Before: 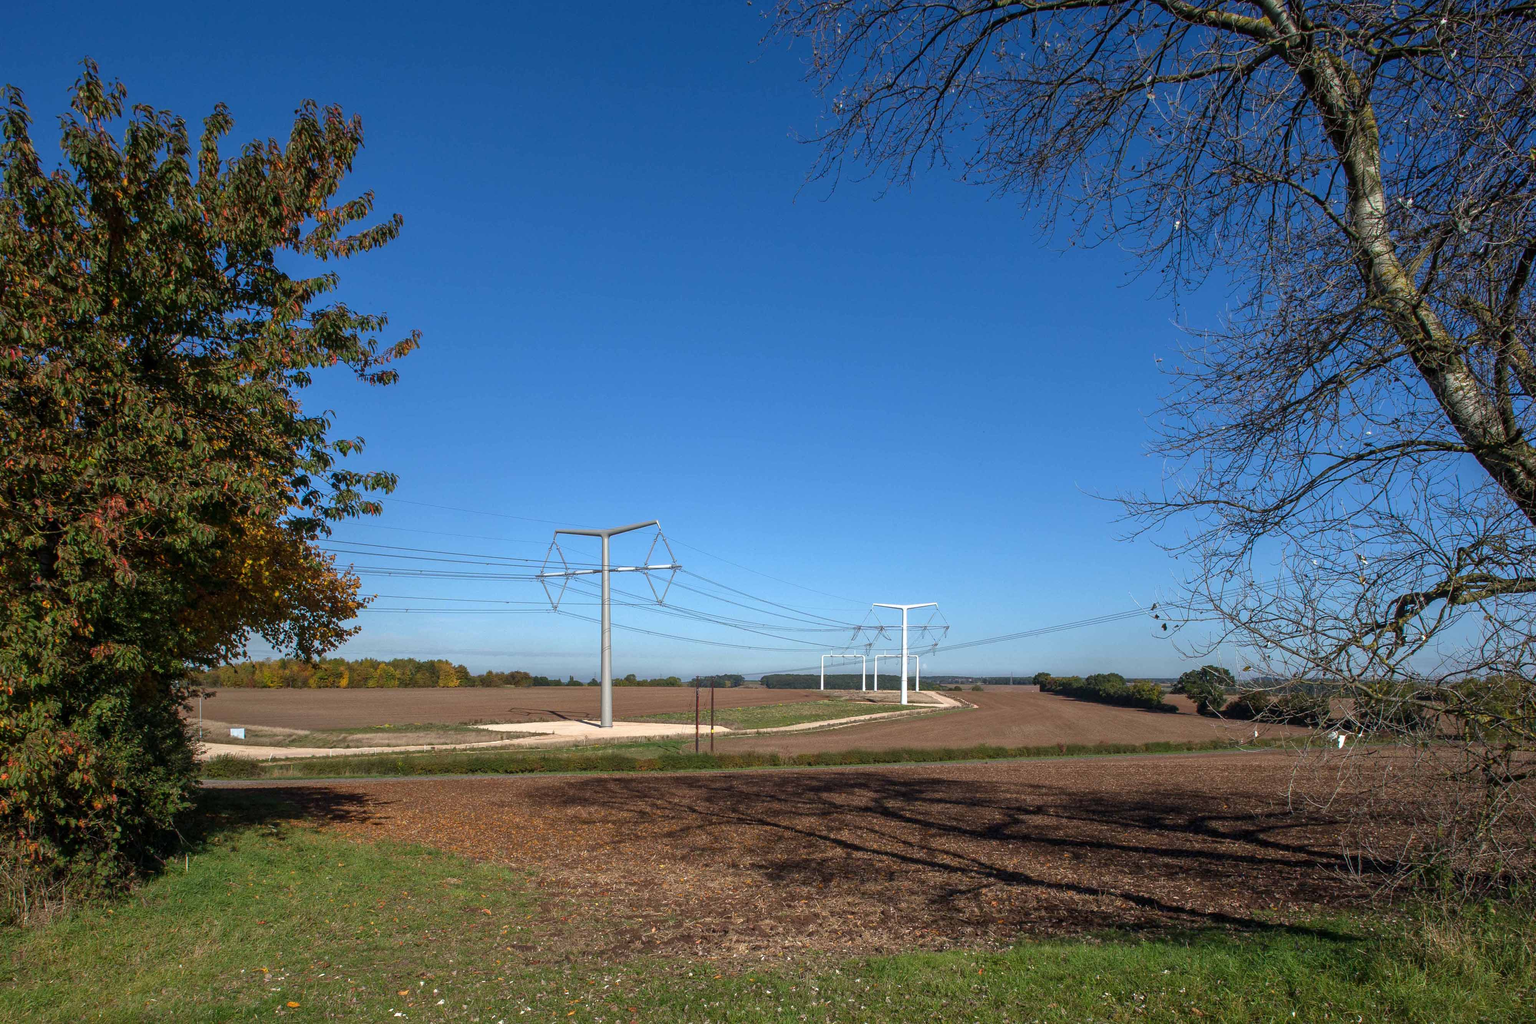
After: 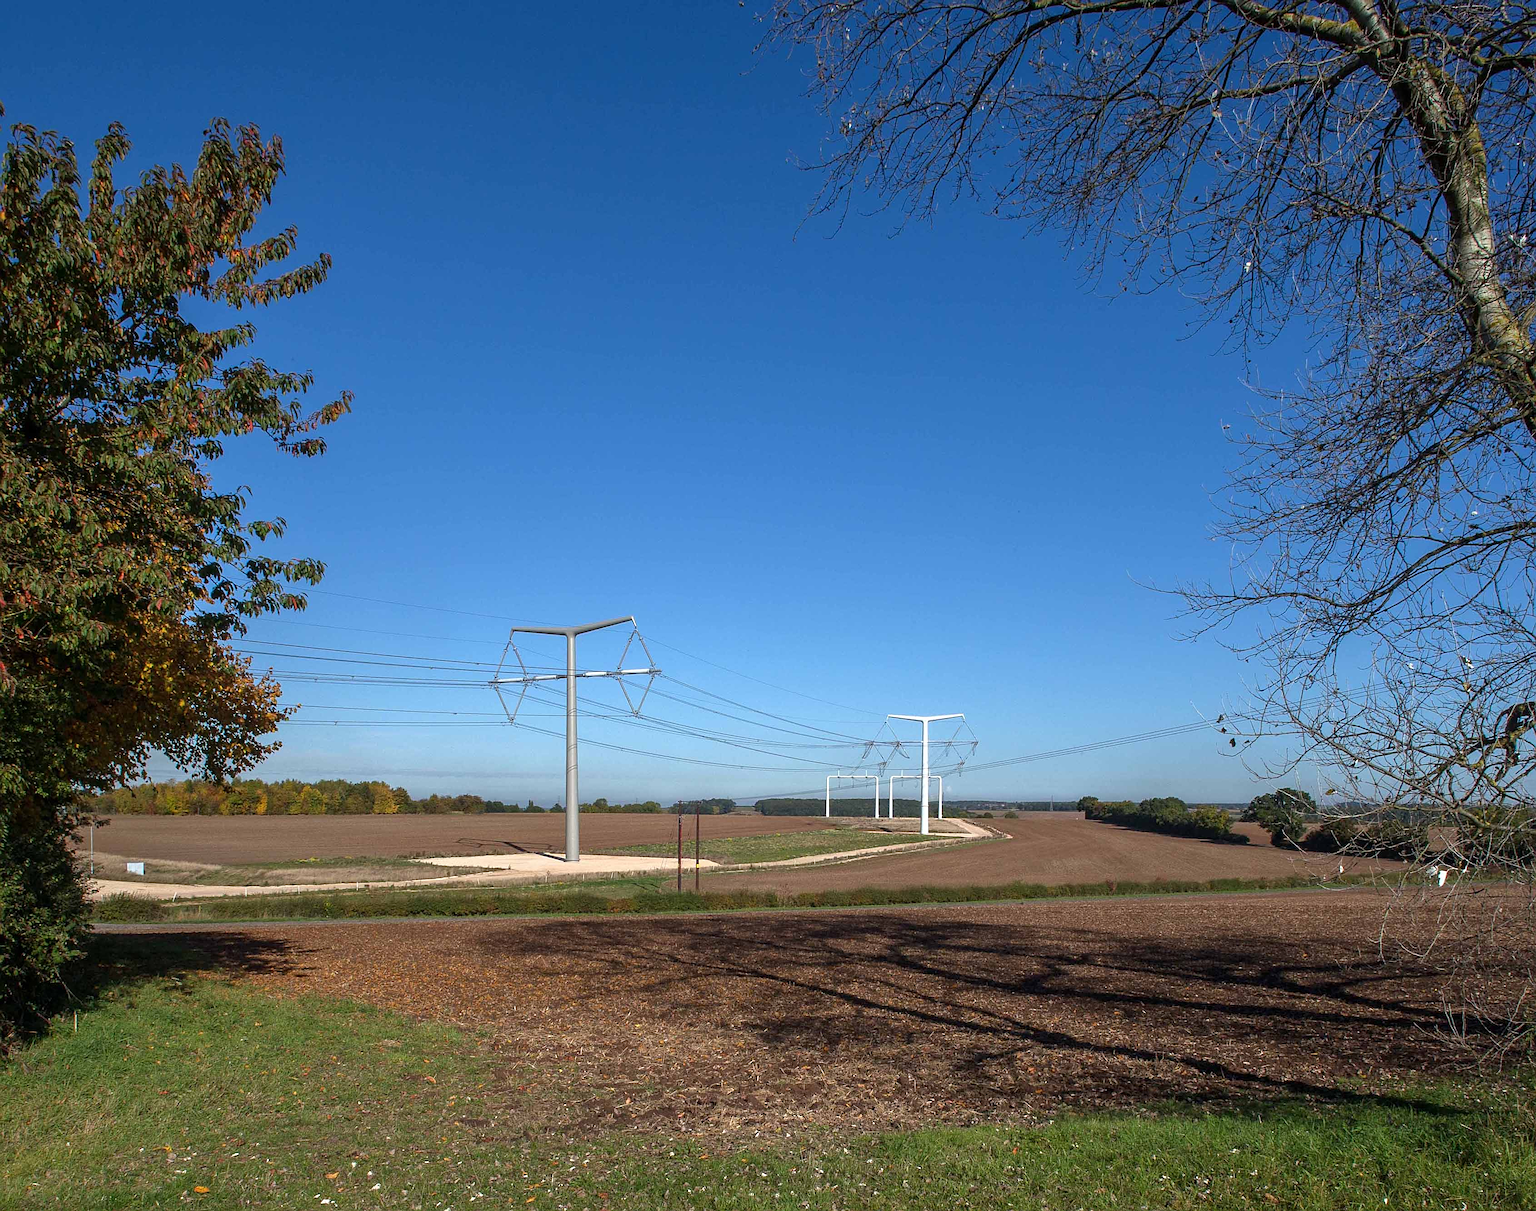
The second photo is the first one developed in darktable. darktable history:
sharpen: on, module defaults
crop: left 8.029%, right 7.492%
